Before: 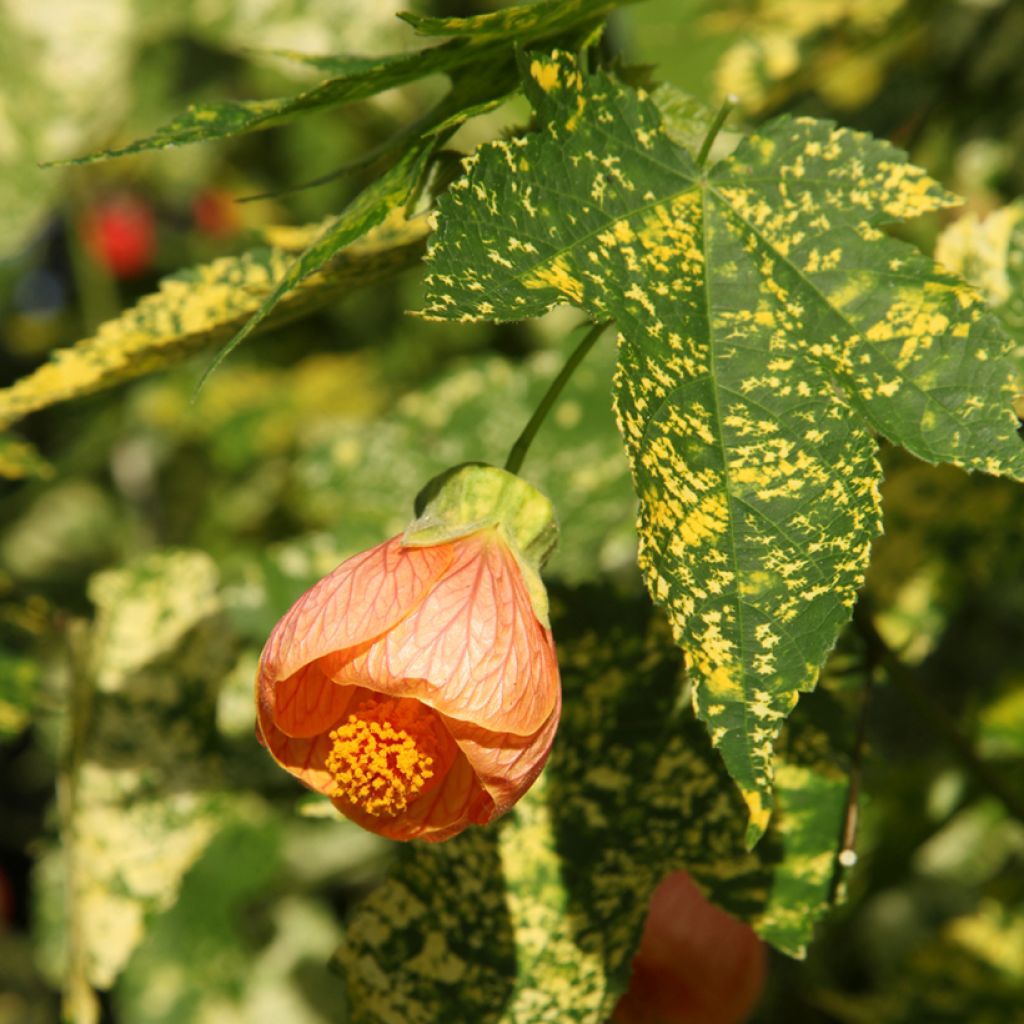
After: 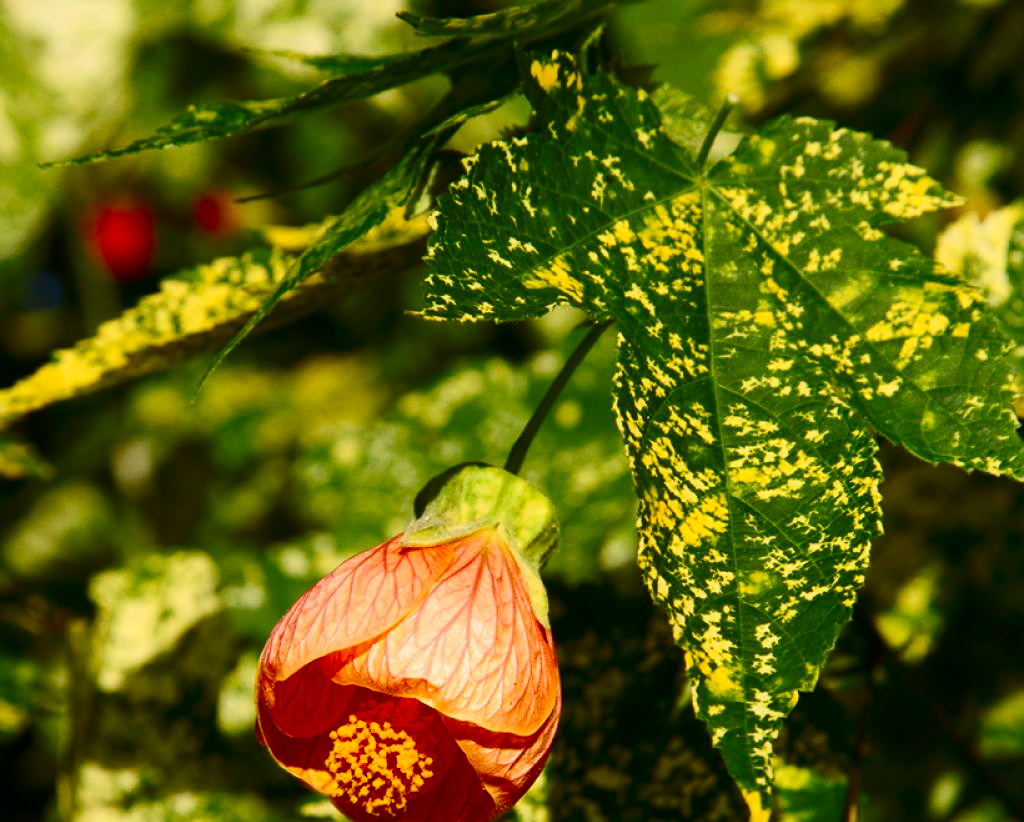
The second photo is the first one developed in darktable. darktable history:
contrast brightness saturation: contrast 0.216, brightness -0.185, saturation 0.237
color balance rgb: shadows lift › chroma 3.237%, shadows lift › hue 278.97°, perceptual saturation grading › global saturation 20%, perceptual saturation grading › highlights -25.151%, perceptual saturation grading › shadows 49.66%
crop: bottom 19.714%
sharpen: radius 1.242, amount 0.299, threshold 0.233
